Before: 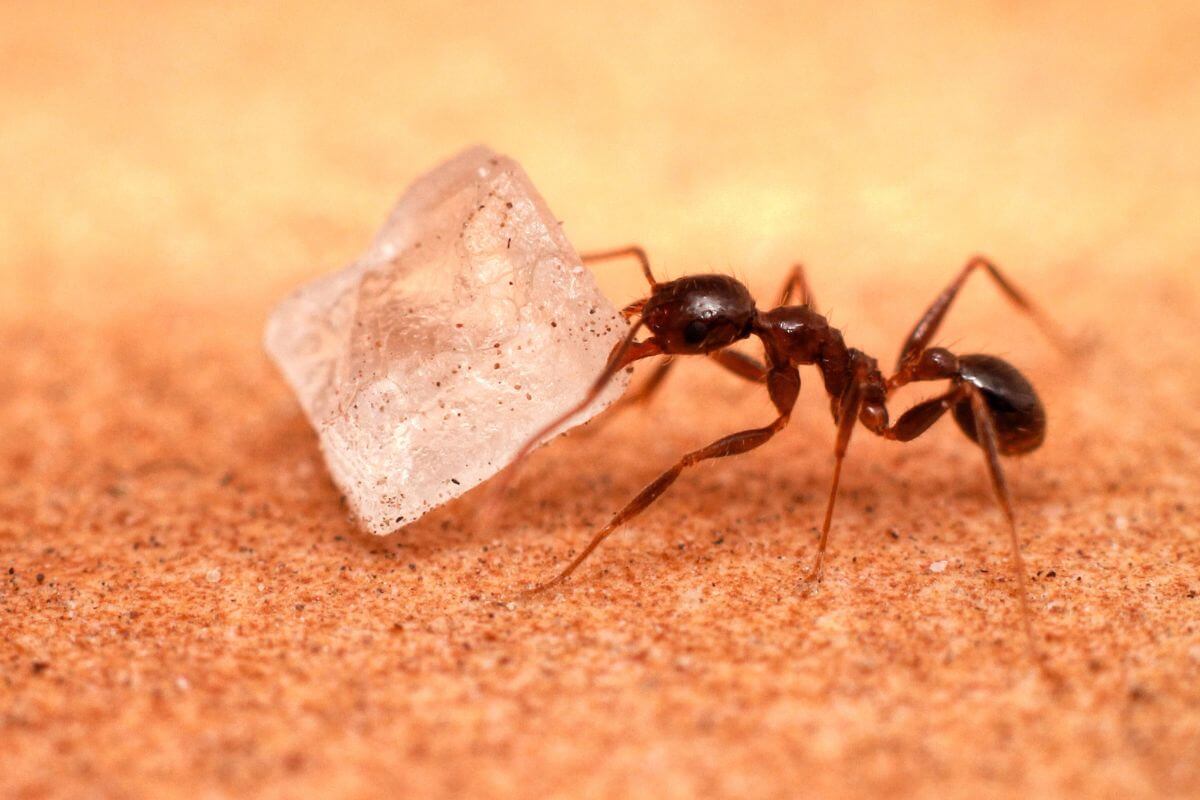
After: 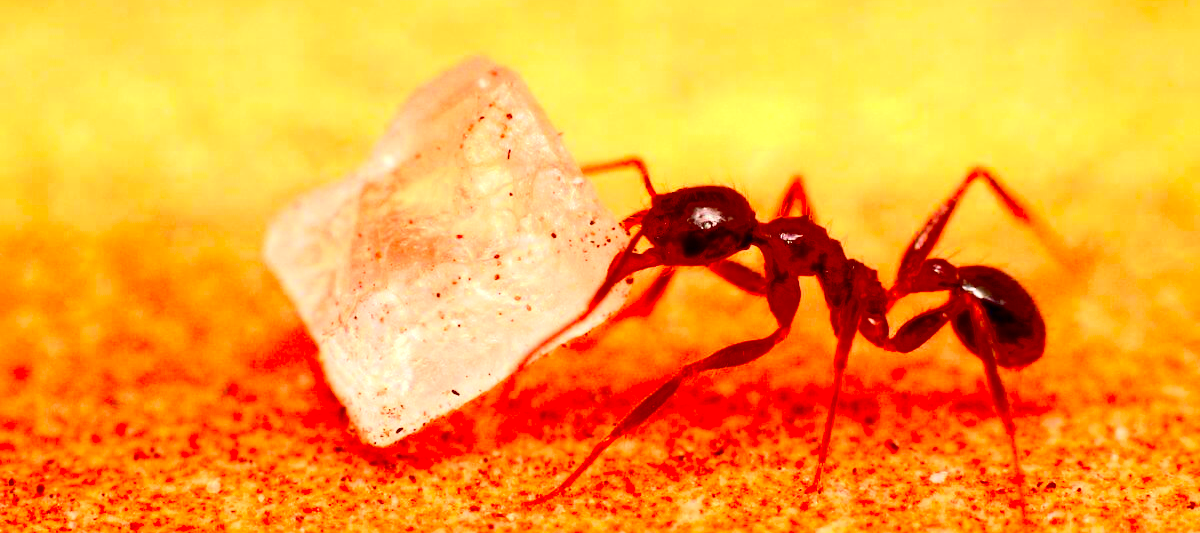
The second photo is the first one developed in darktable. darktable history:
contrast brightness saturation: contrast 0.26, brightness 0.02, saturation 0.87
exposure: black level correction 0.031, exposure 0.304 EV, compensate highlight preservation false
crop: top 11.166%, bottom 22.168%
